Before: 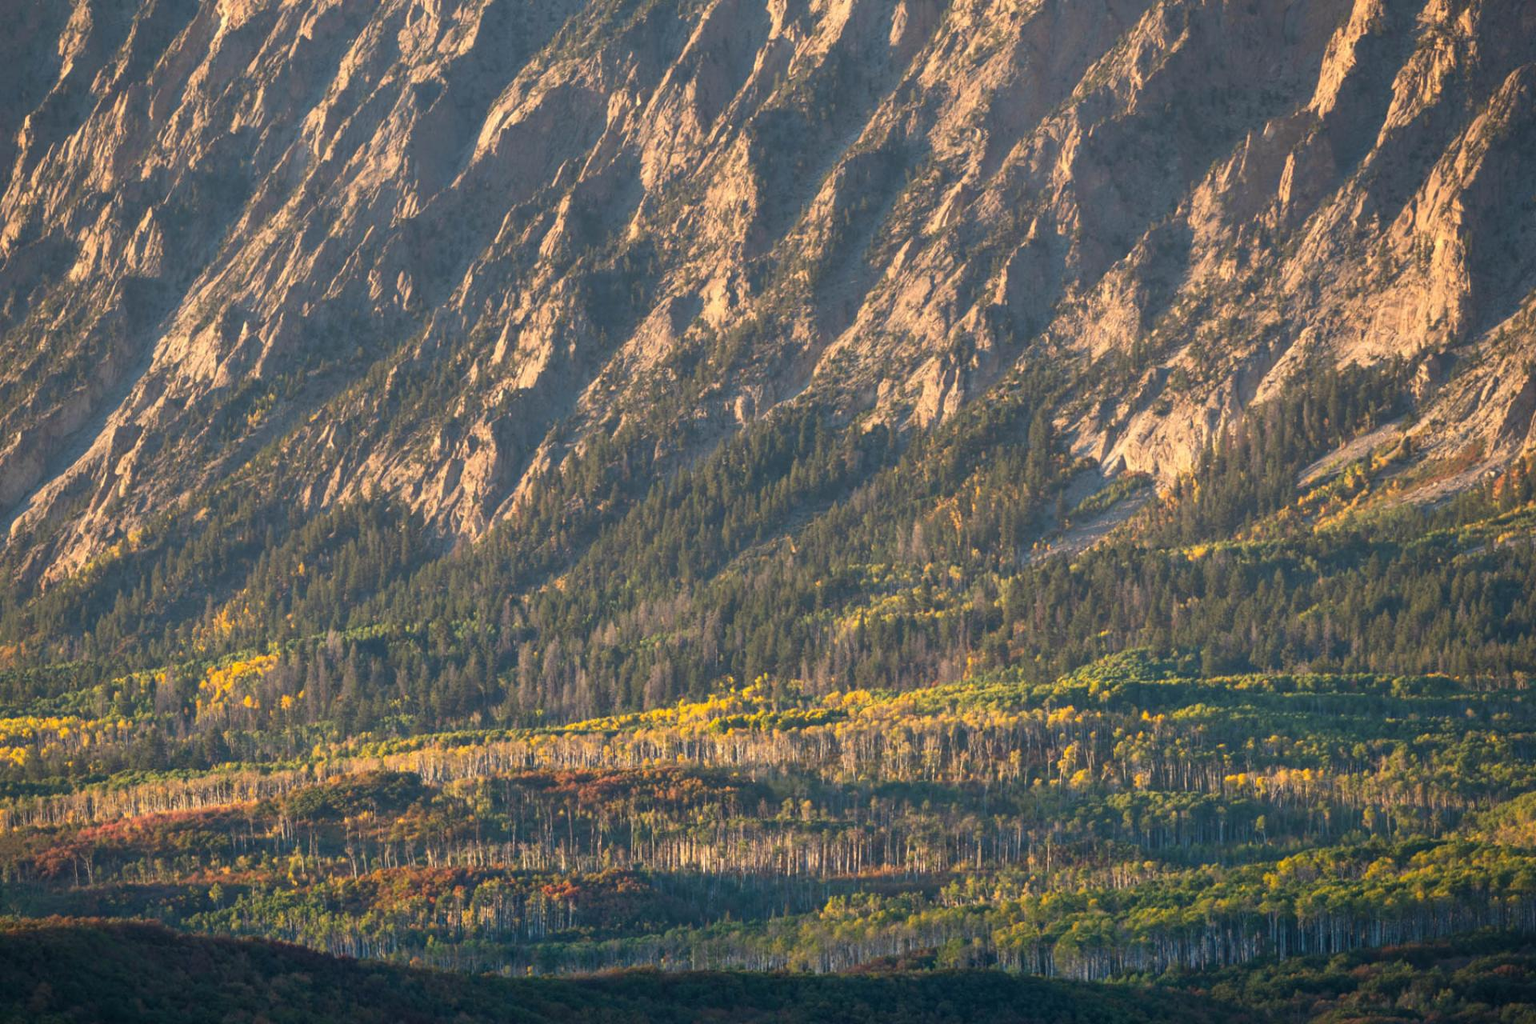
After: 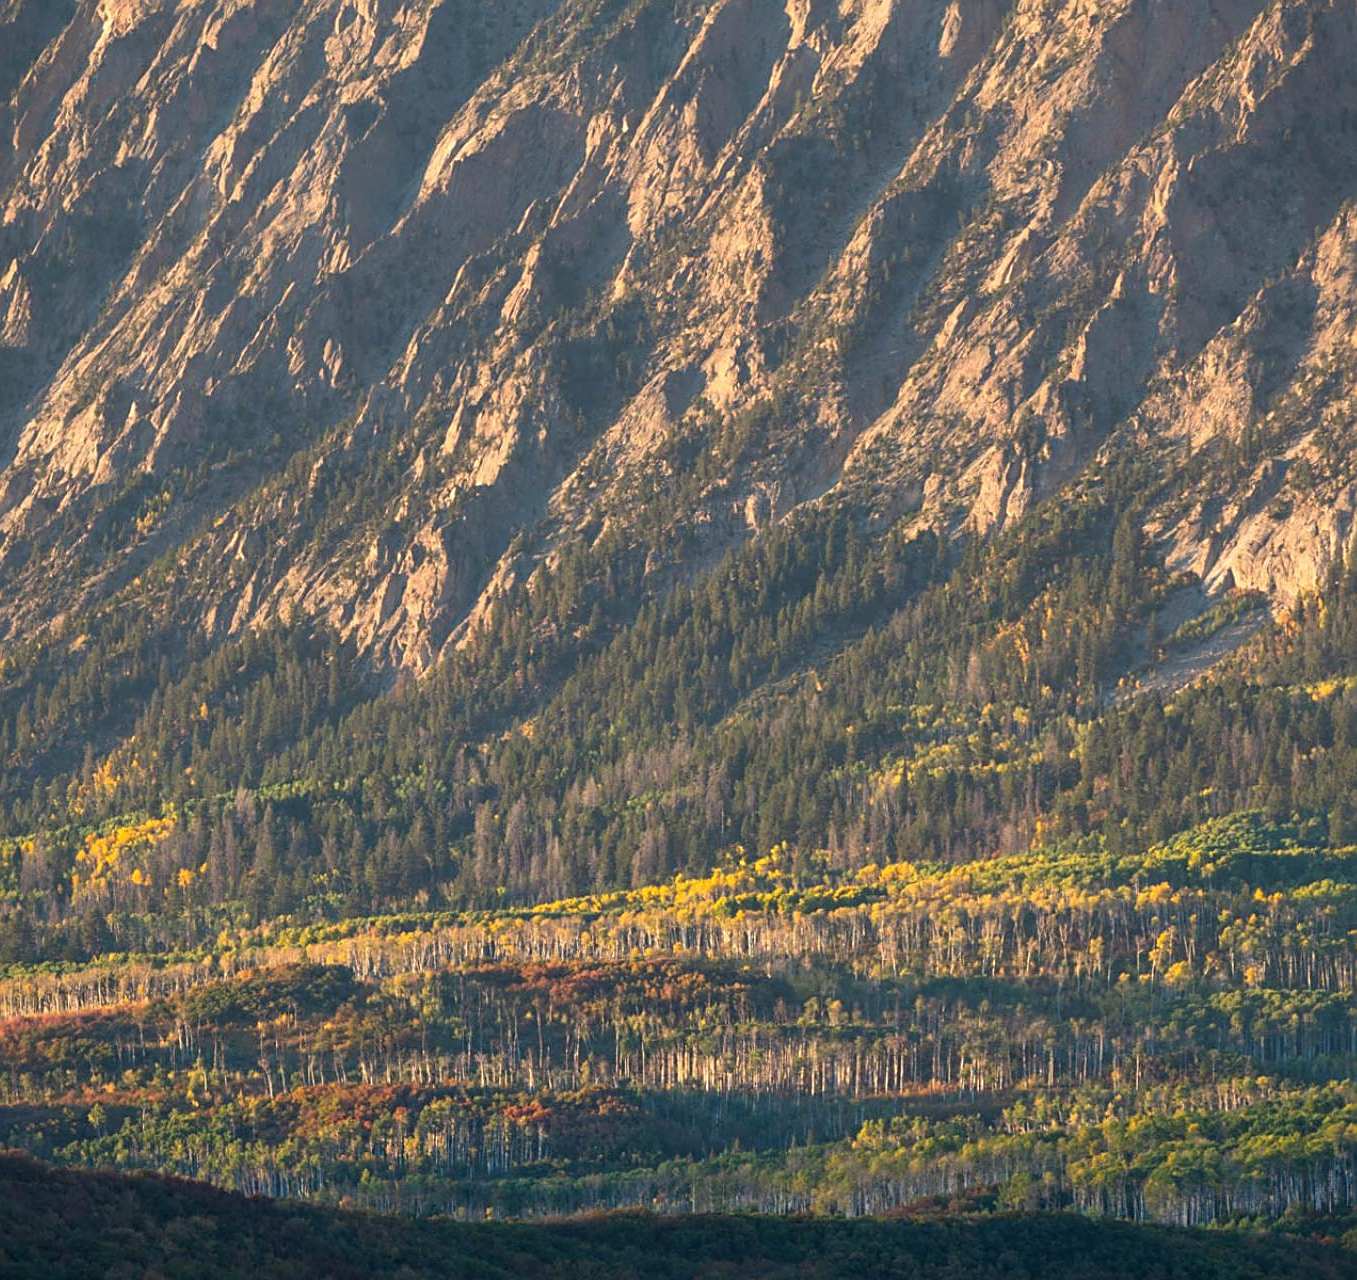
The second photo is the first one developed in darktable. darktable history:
crop and rotate: left 9.025%, right 20.255%
sharpen: on, module defaults
tone equalizer: mask exposure compensation -0.508 EV
